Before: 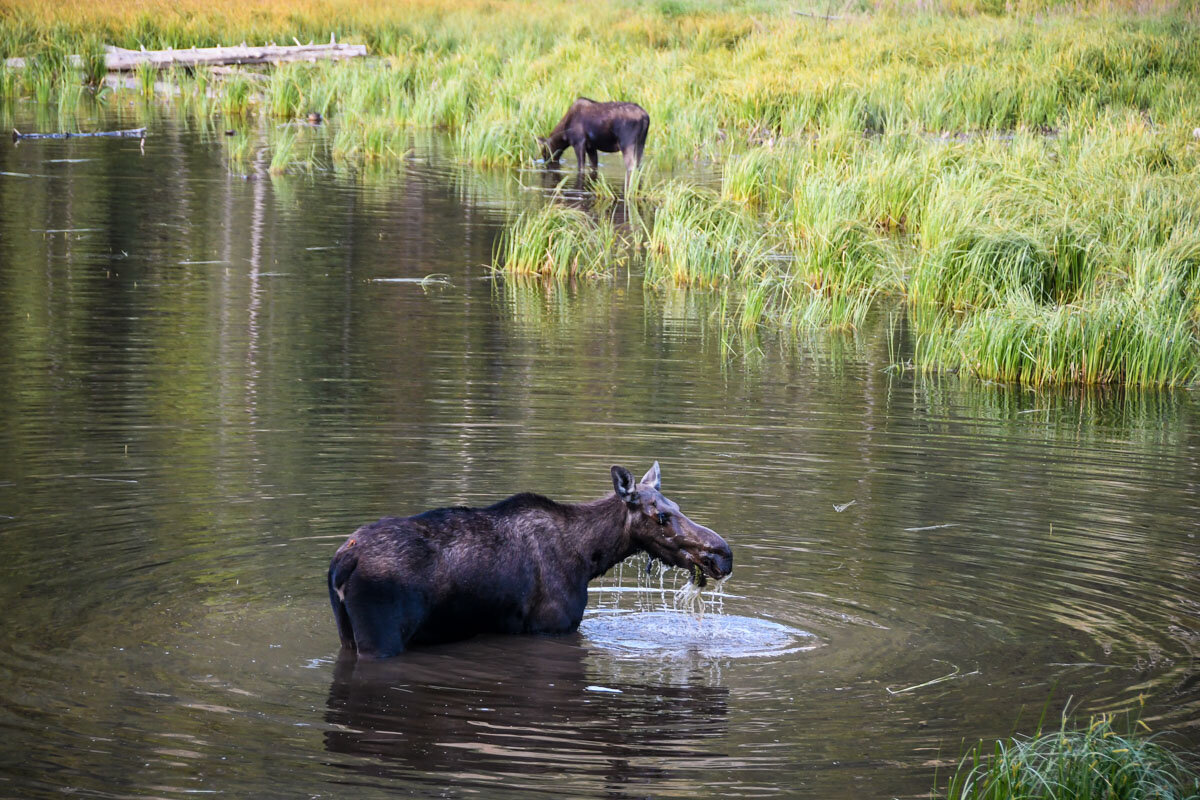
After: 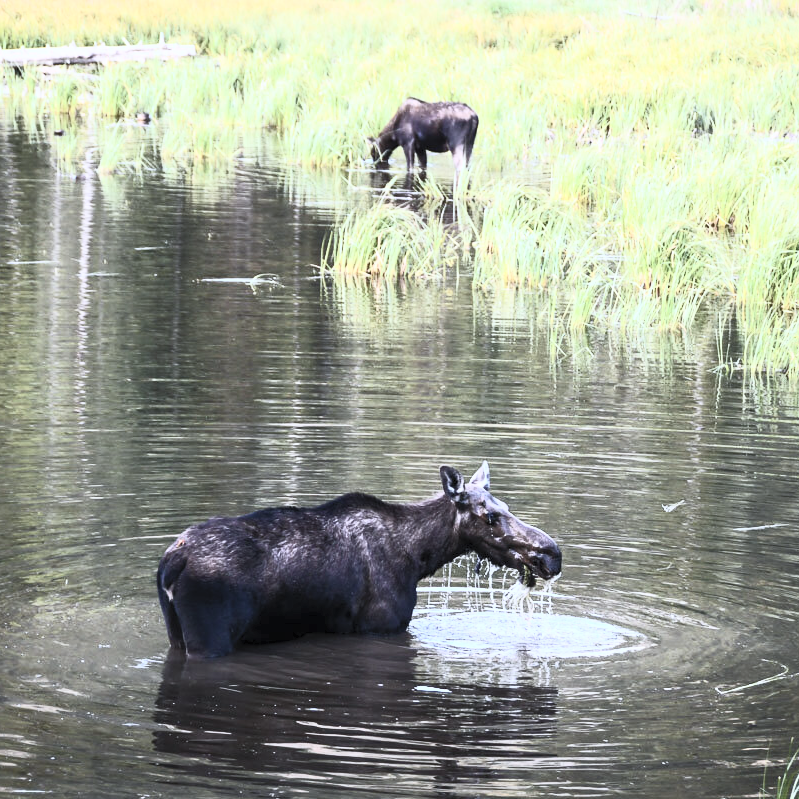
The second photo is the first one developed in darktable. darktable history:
crop and rotate: left 14.292%, right 19.041%
contrast brightness saturation: contrast 0.57, brightness 0.57, saturation -0.34
color calibration: x 0.367, y 0.376, temperature 4372.25 K
